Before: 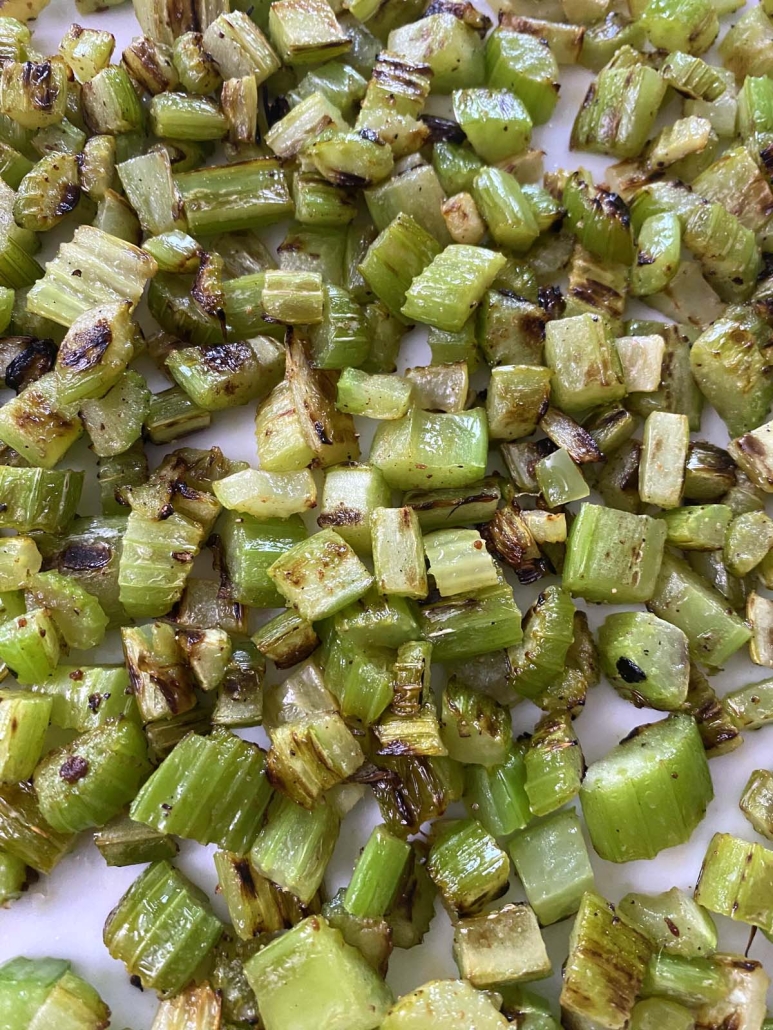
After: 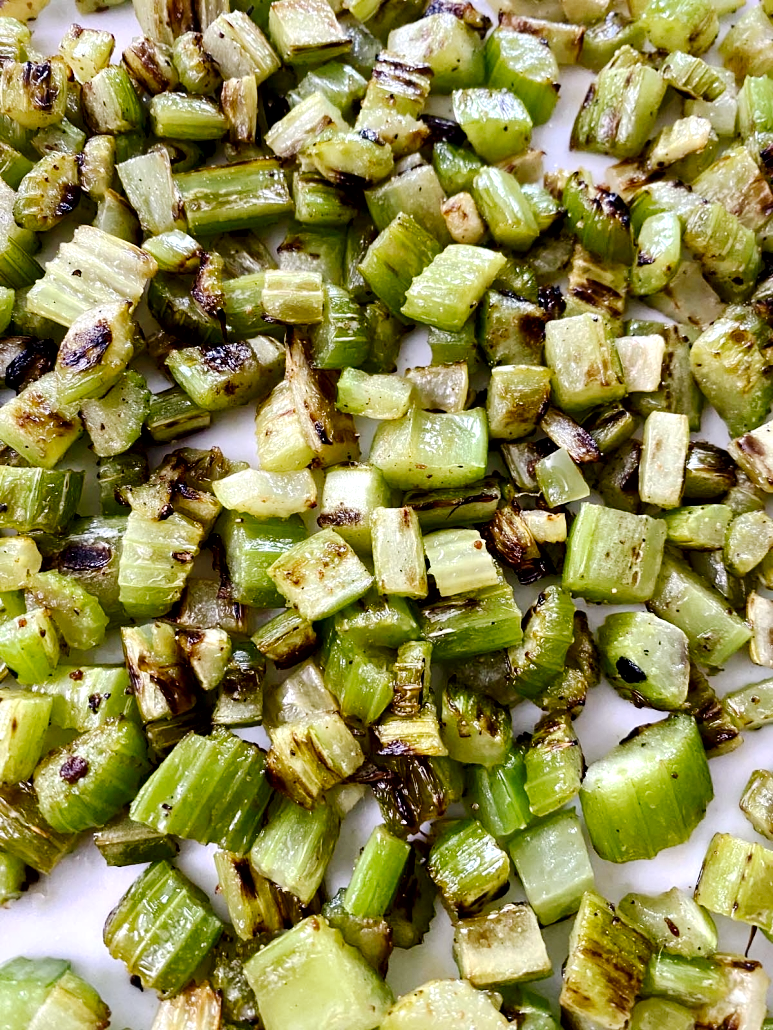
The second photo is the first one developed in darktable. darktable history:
tone curve: curves: ch0 [(0, 0) (0.003, 0) (0.011, 0.001) (0.025, 0.003) (0.044, 0.005) (0.069, 0.012) (0.1, 0.023) (0.136, 0.039) (0.177, 0.088) (0.224, 0.15) (0.277, 0.24) (0.335, 0.337) (0.399, 0.437) (0.468, 0.535) (0.543, 0.629) (0.623, 0.71) (0.709, 0.782) (0.801, 0.856) (0.898, 0.94) (1, 1)], preserve colors none
local contrast: mode bilateral grid, contrast 50, coarseness 50, detail 150%, midtone range 0.2
